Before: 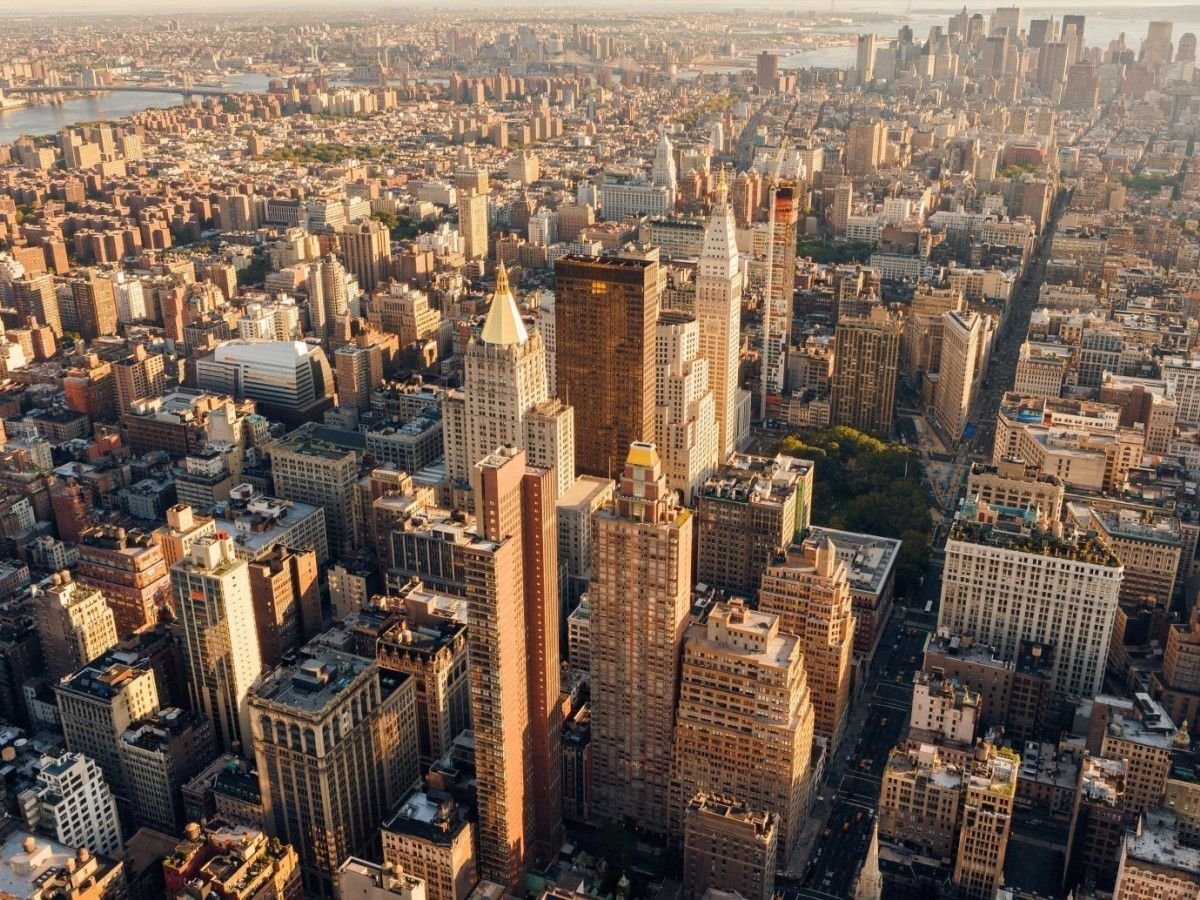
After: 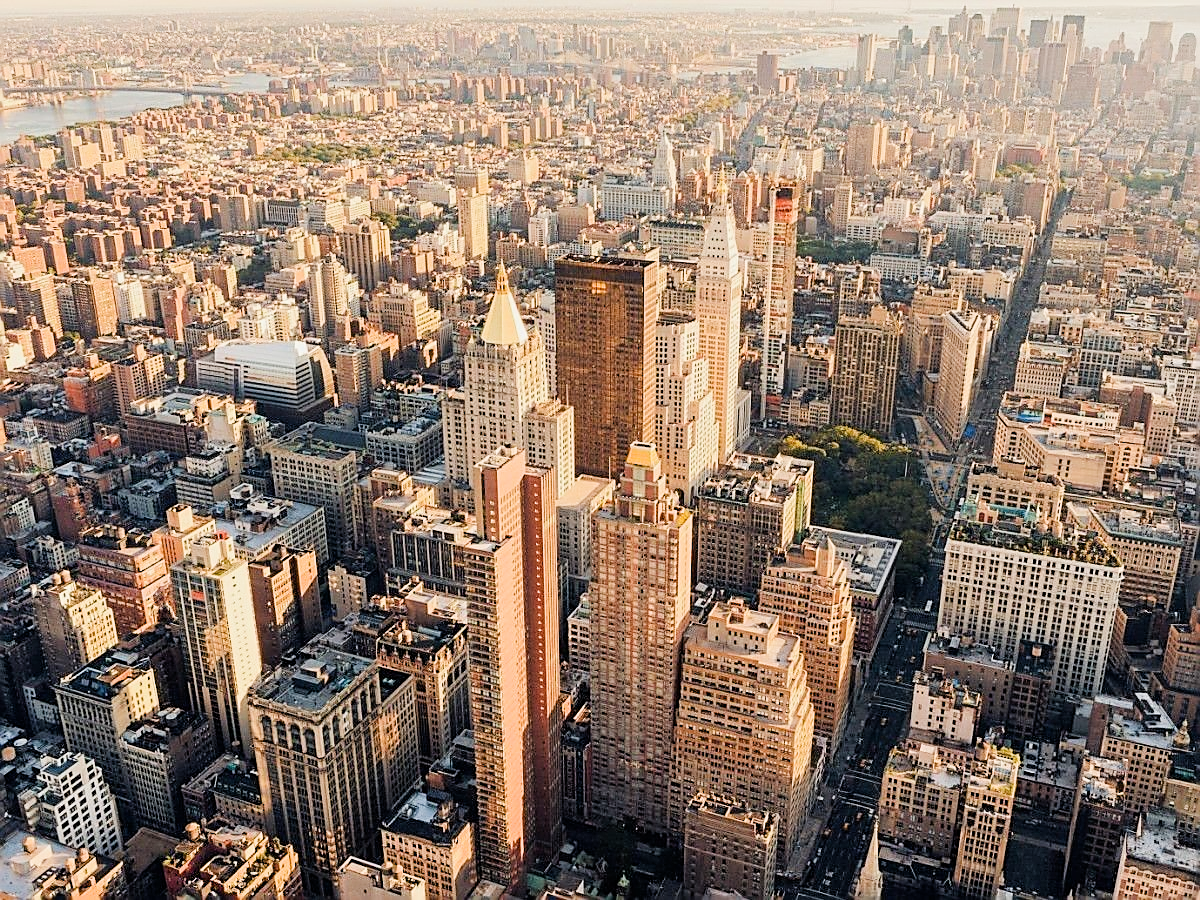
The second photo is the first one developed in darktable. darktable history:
exposure: black level correction 0, exposure 1.102 EV, compensate highlight preservation false
sharpen: radius 1.422, amount 1.26, threshold 0.622
filmic rgb: black relative exposure -7.65 EV, white relative exposure 4.56 EV, hardness 3.61
